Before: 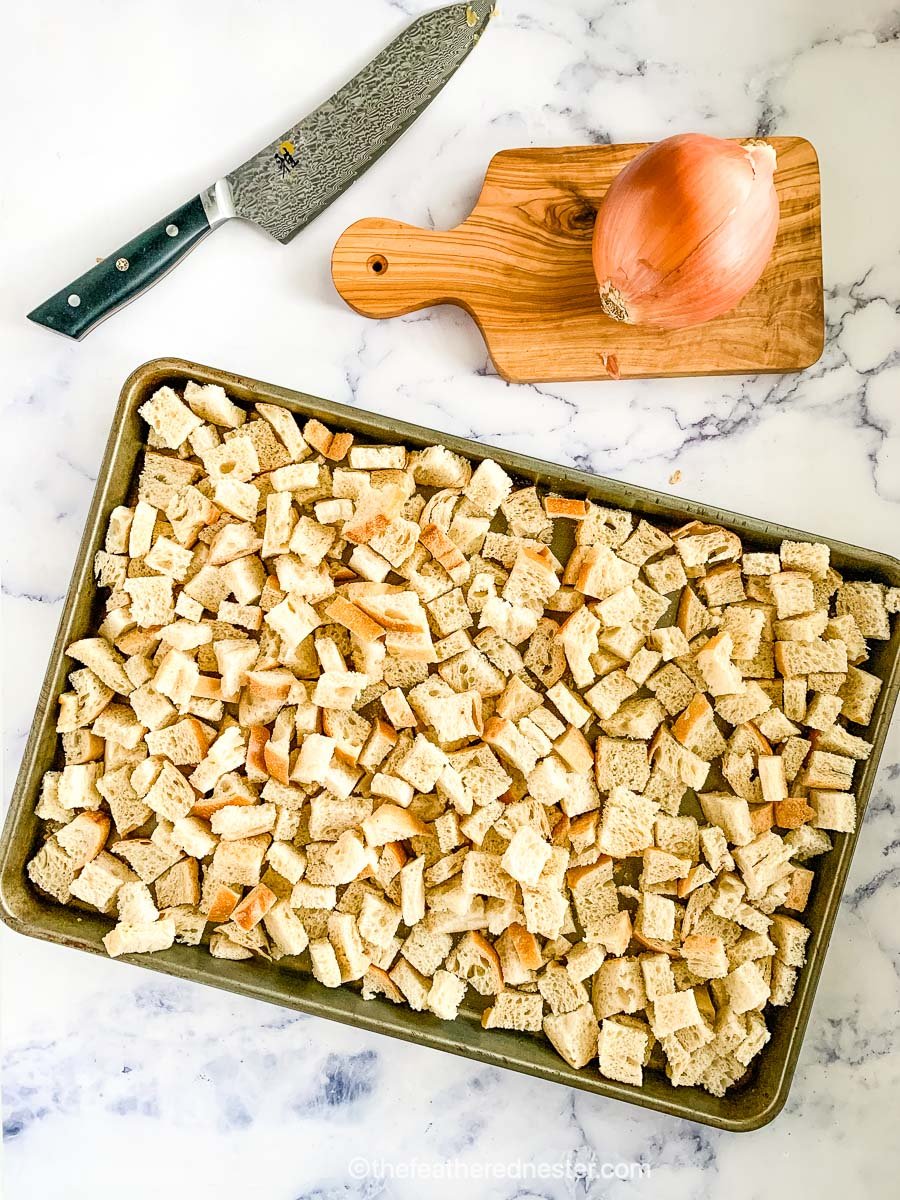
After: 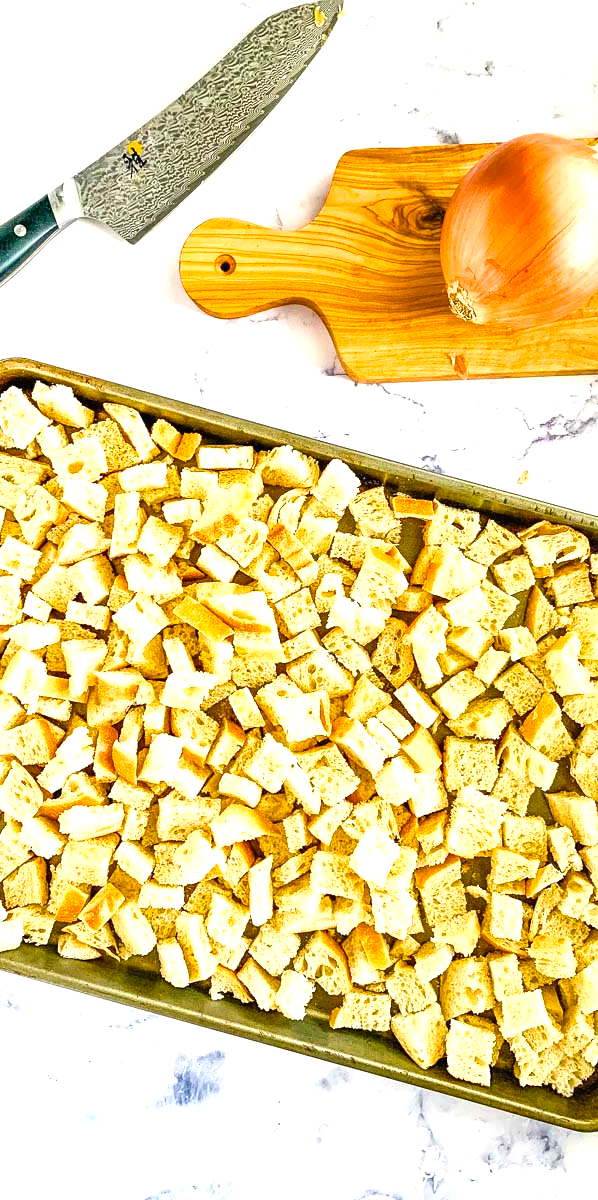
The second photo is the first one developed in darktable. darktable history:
exposure: black level correction 0, exposure 0.7 EV, compensate exposure bias true, compensate highlight preservation false
crop: left 16.899%, right 16.556%
color balance rgb: perceptual saturation grading › global saturation 20%, global vibrance 20%
